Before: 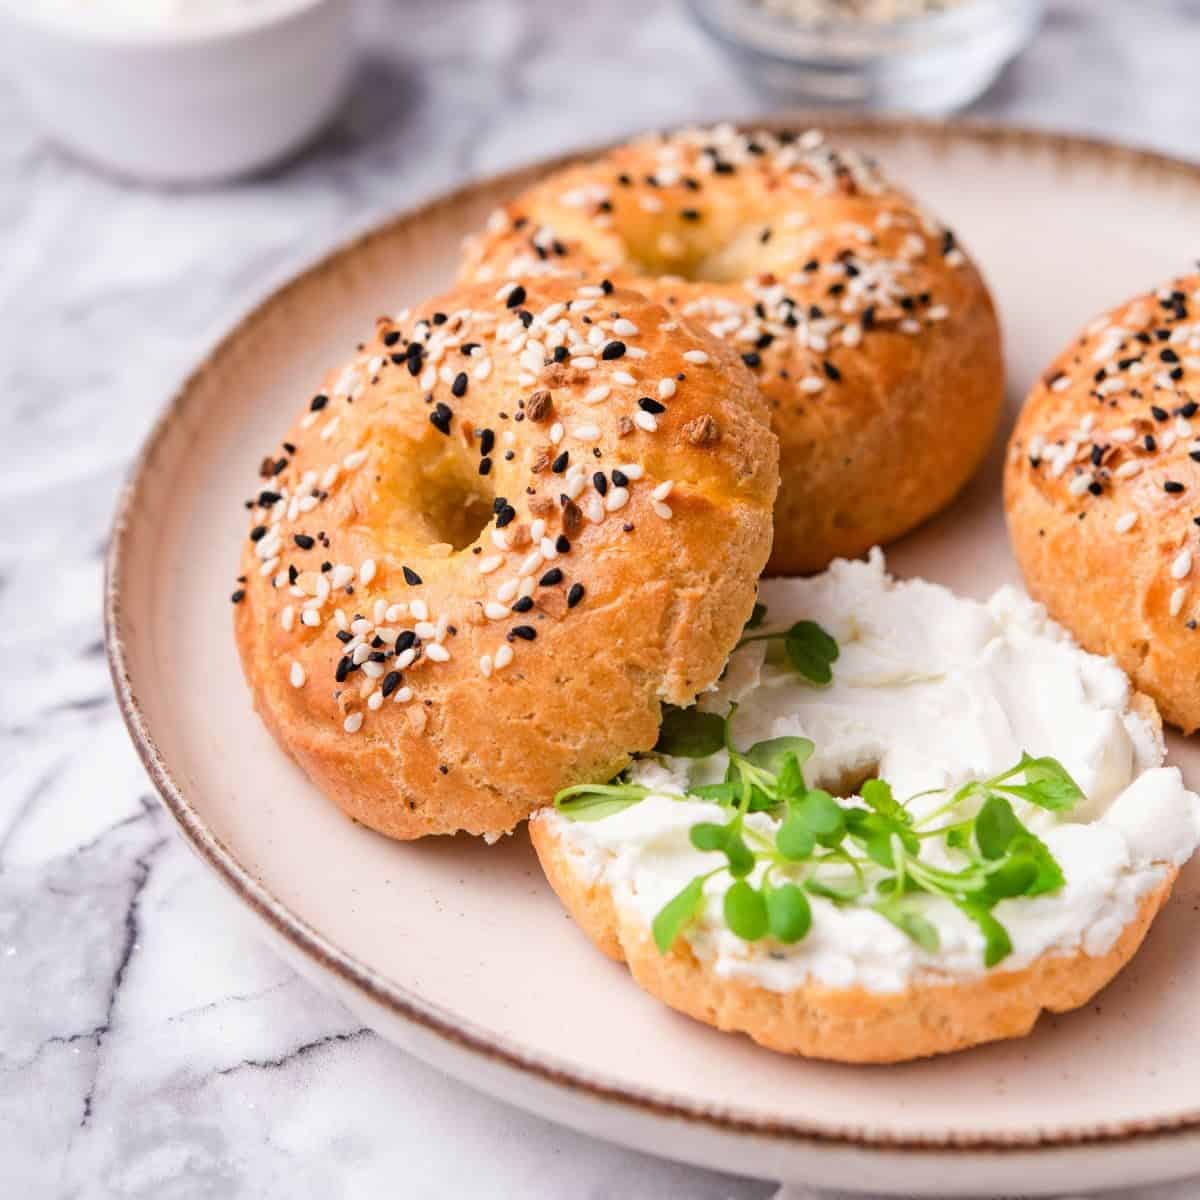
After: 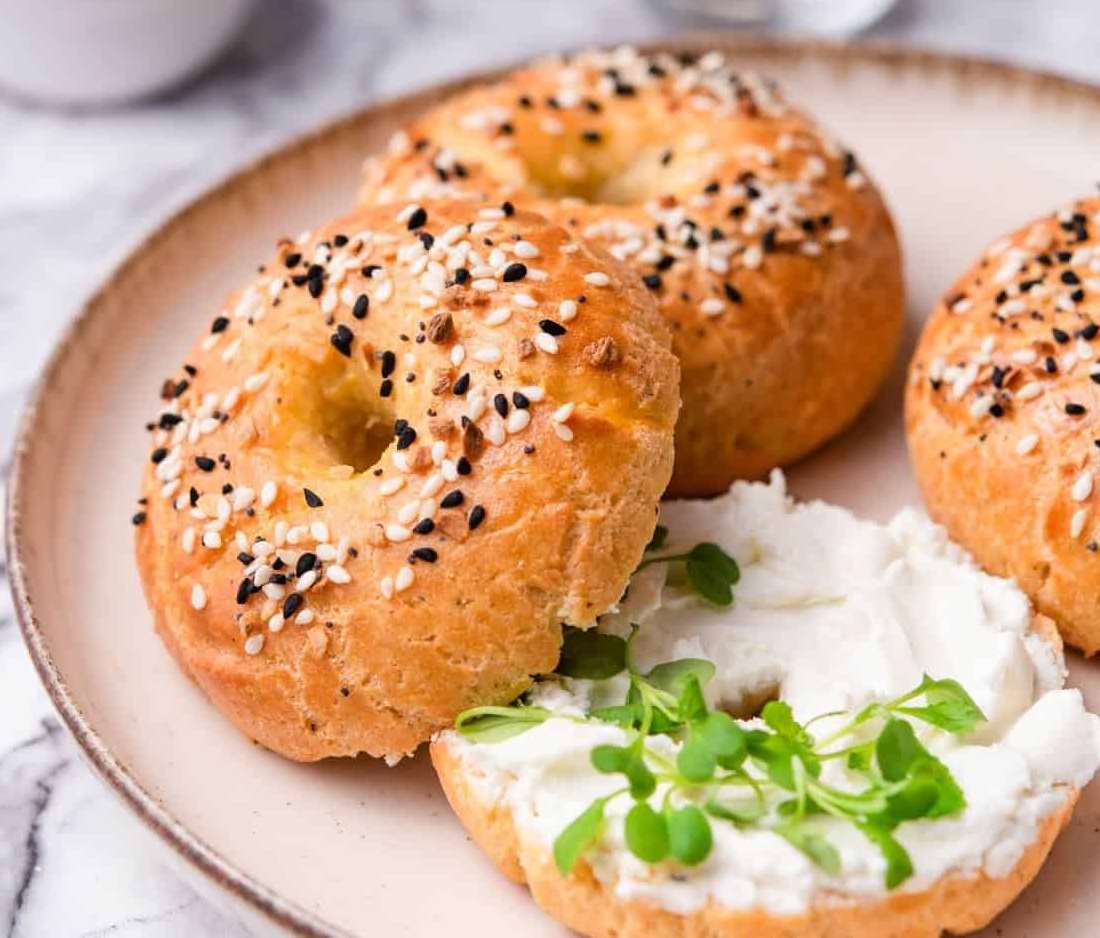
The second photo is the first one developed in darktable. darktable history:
crop: left 8.276%, top 6.537%, bottom 15.284%
